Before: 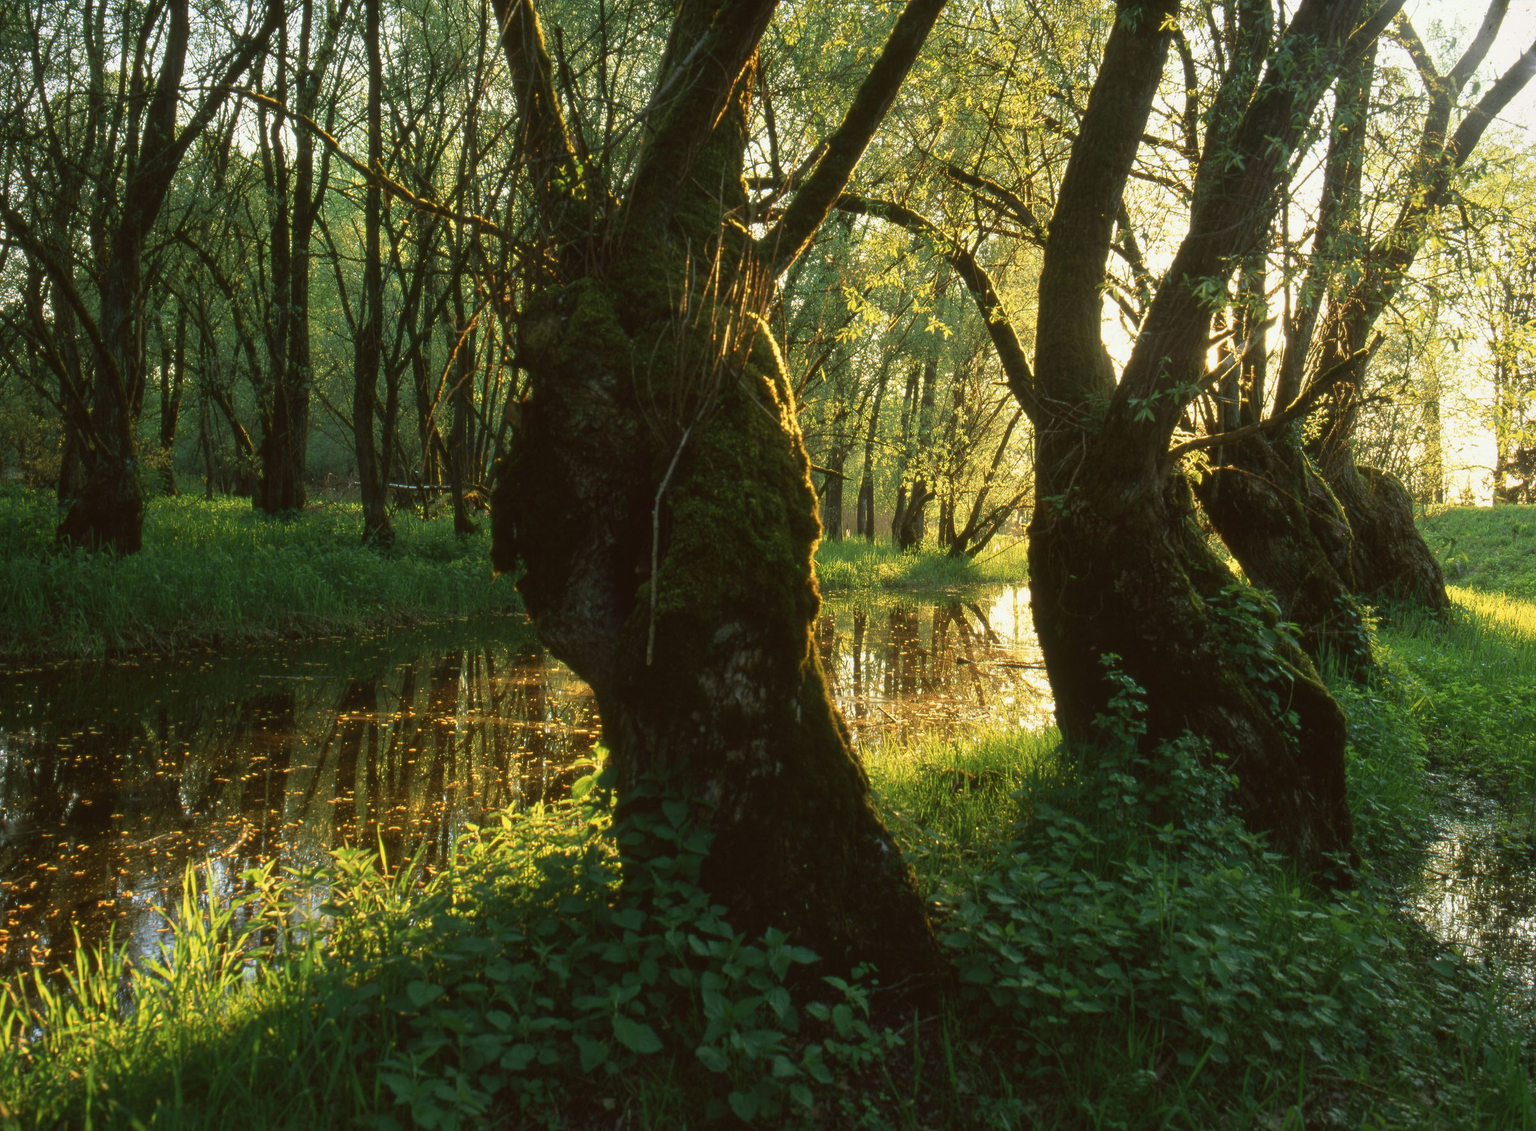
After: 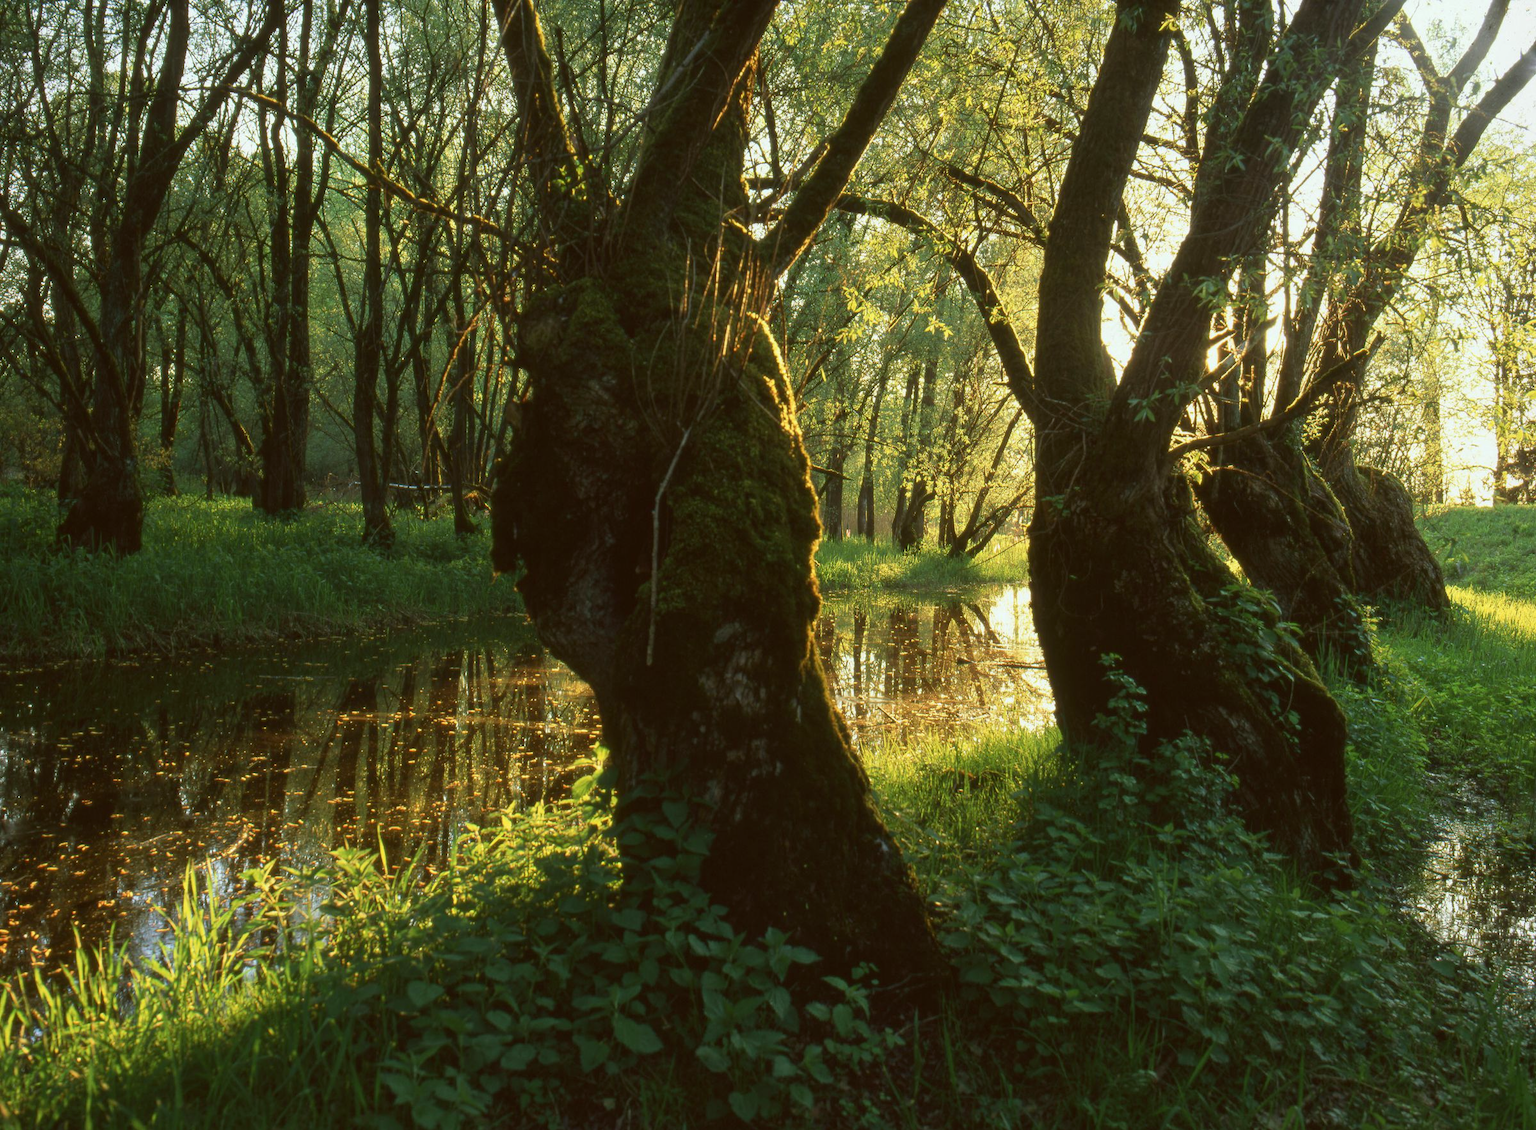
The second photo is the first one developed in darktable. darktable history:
color correction: highlights a* -2.99, highlights b* -2.59, shadows a* 2.45, shadows b* 2.64
exposure: compensate highlight preservation false
